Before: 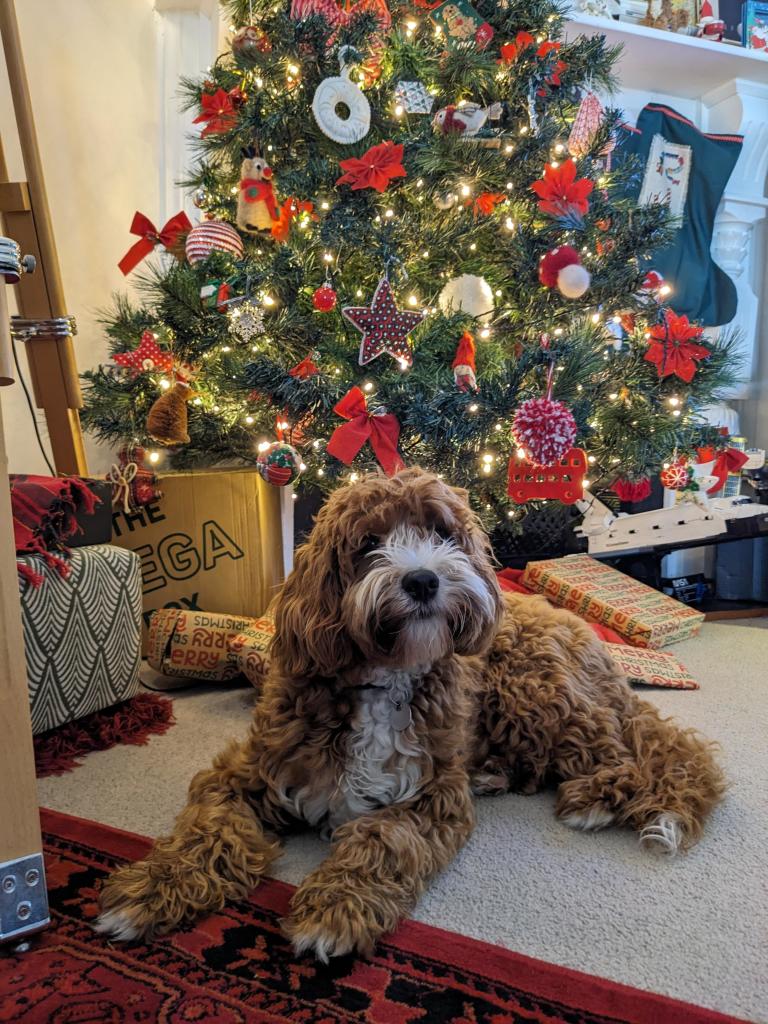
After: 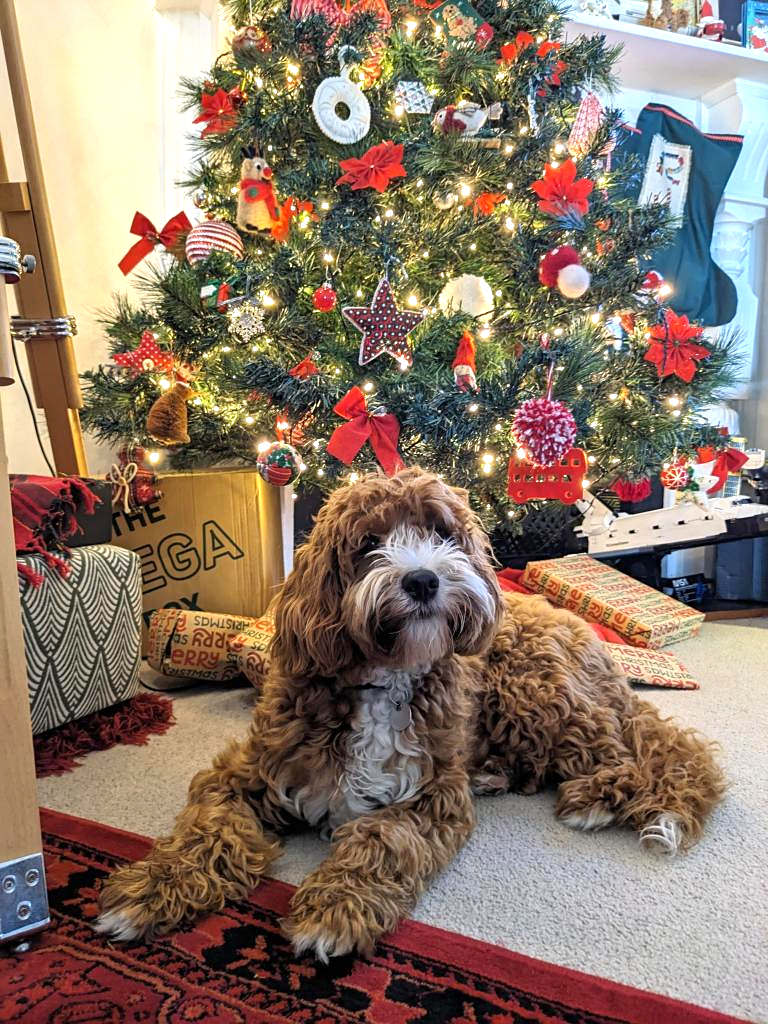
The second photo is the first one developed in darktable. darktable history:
exposure: exposure 0.703 EV, compensate highlight preservation false
tone equalizer: edges refinement/feathering 500, mask exposure compensation -1.57 EV, preserve details no
sharpen: amount 0.207
